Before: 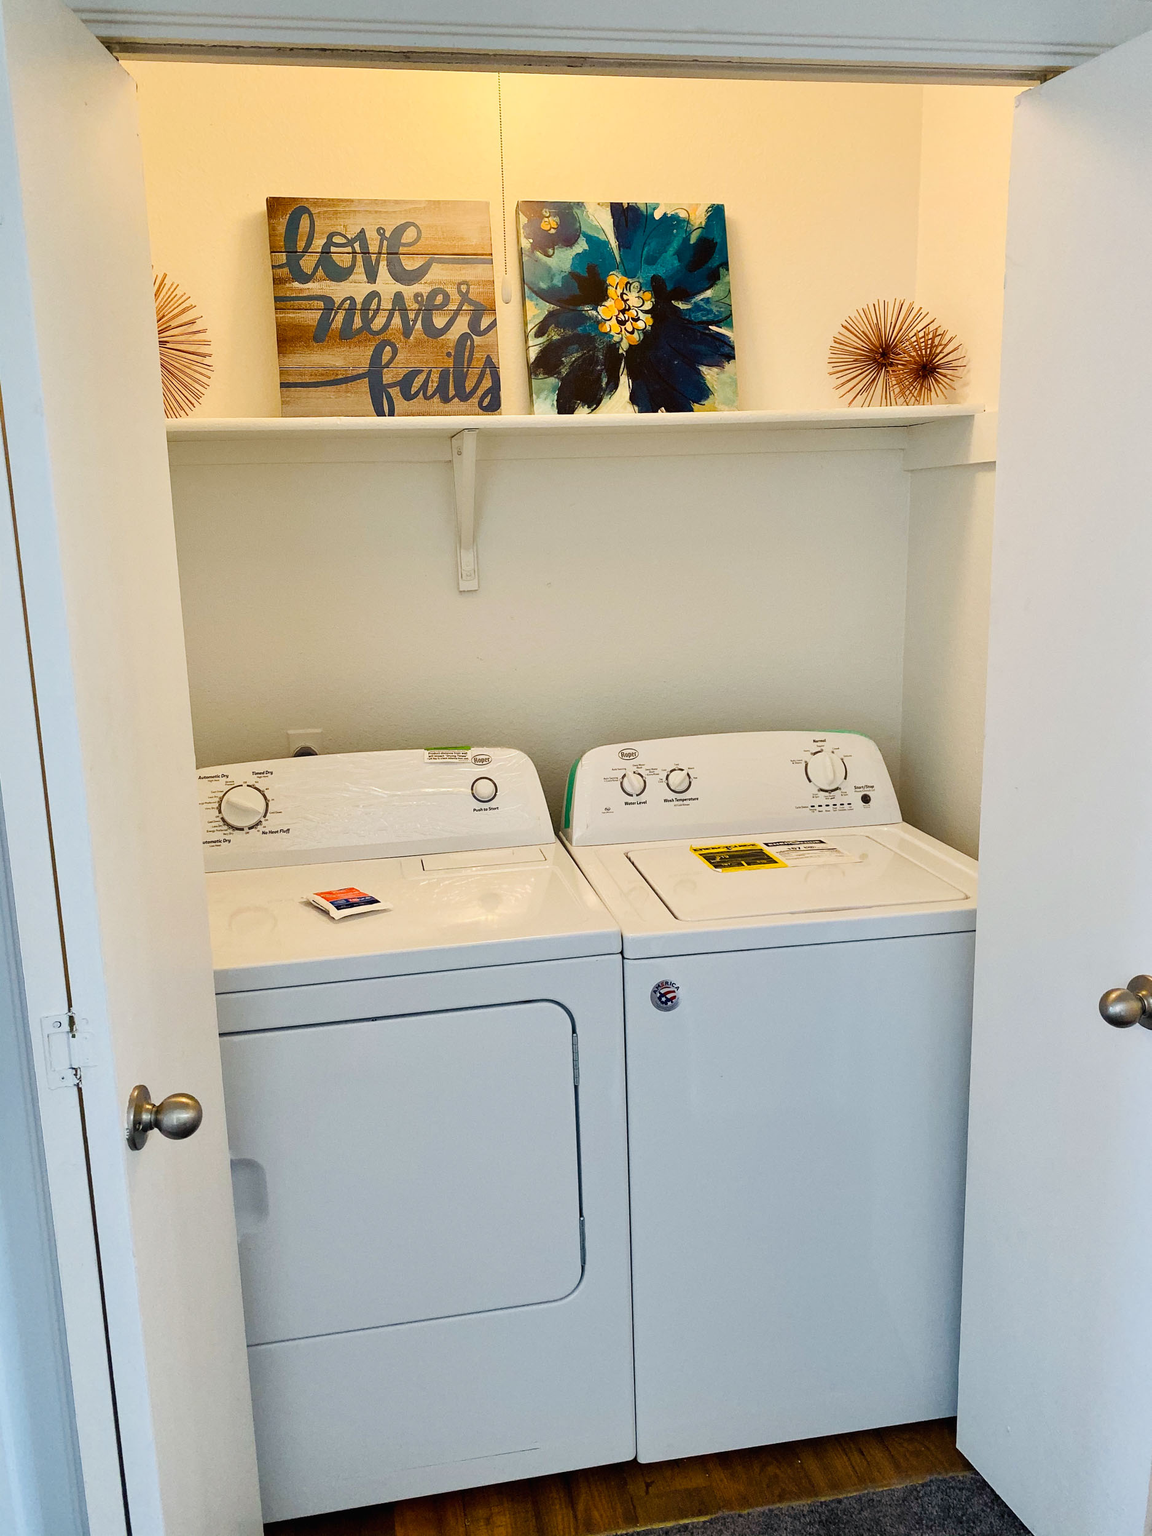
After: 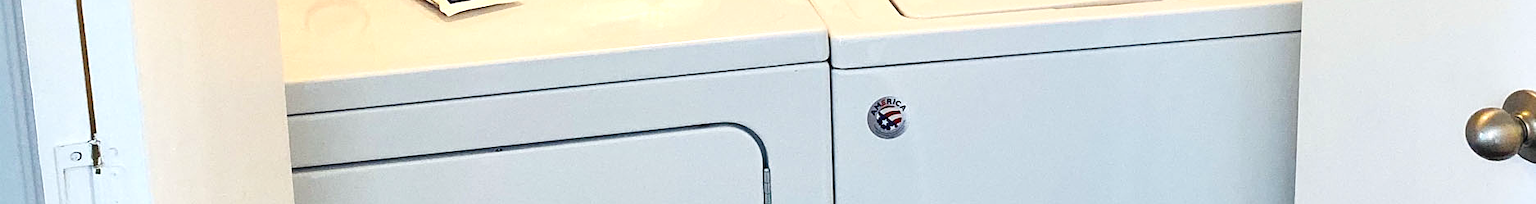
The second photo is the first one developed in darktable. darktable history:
sharpen: amount 0.2
exposure: black level correction -0.002, exposure 0.54 EV, compensate highlight preservation false
crop and rotate: top 59.084%, bottom 30.916%
